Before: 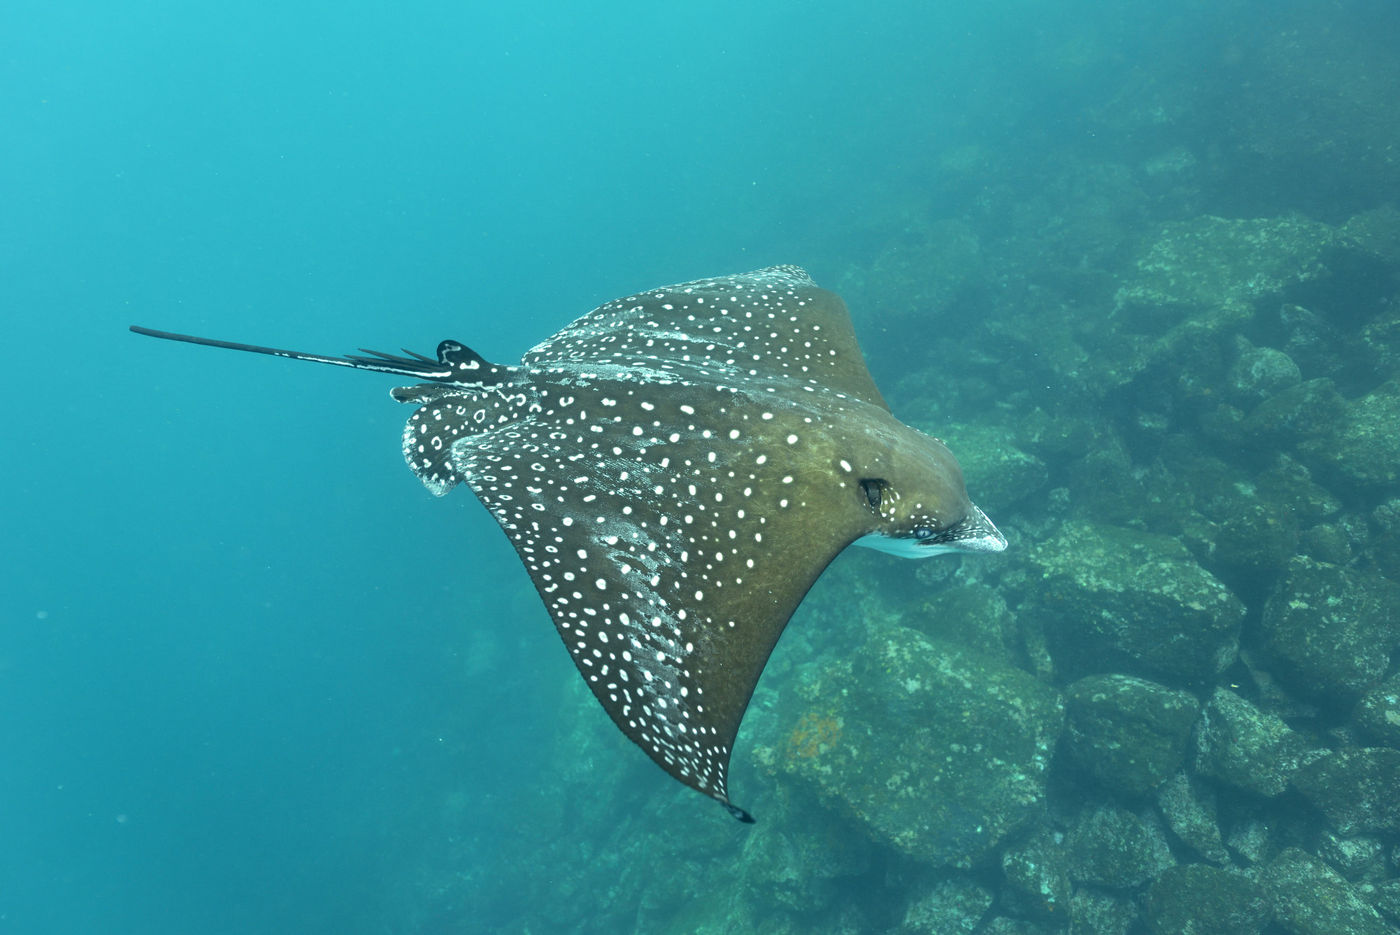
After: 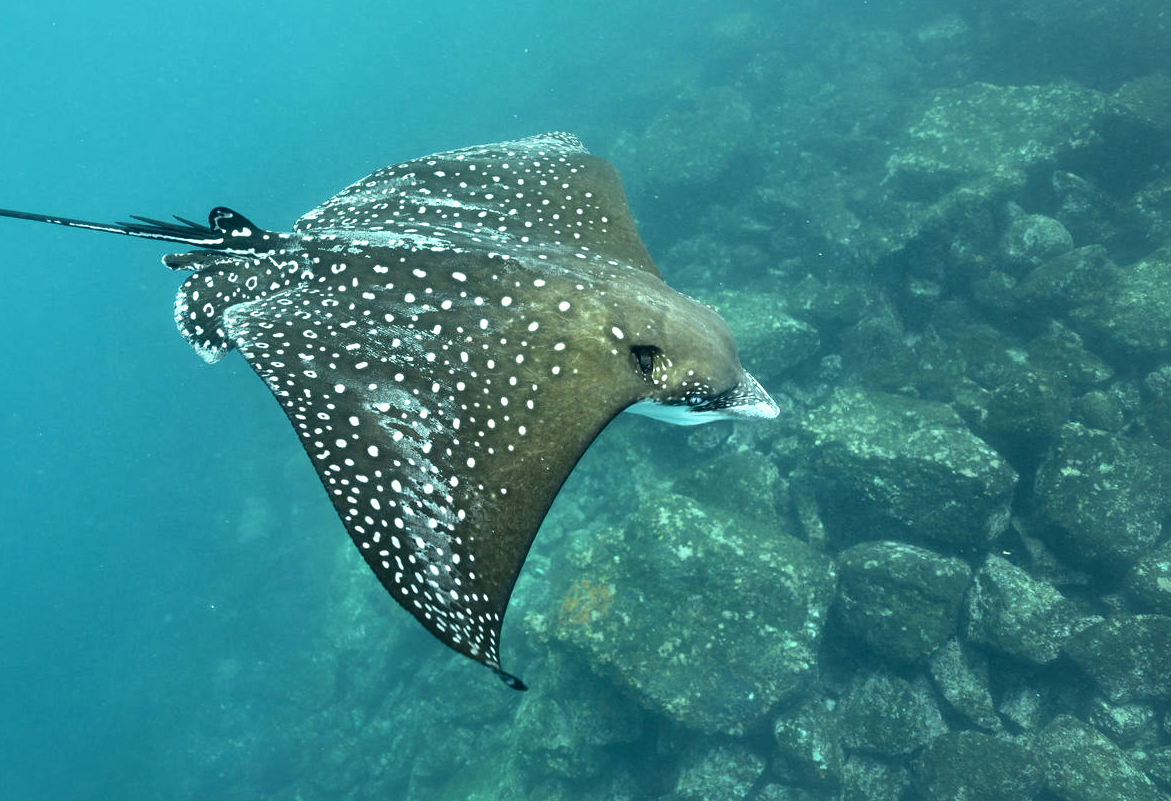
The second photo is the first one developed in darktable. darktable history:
crop: left 16.315%, top 14.246%
local contrast: mode bilateral grid, contrast 100, coarseness 100, detail 165%, midtone range 0.2
